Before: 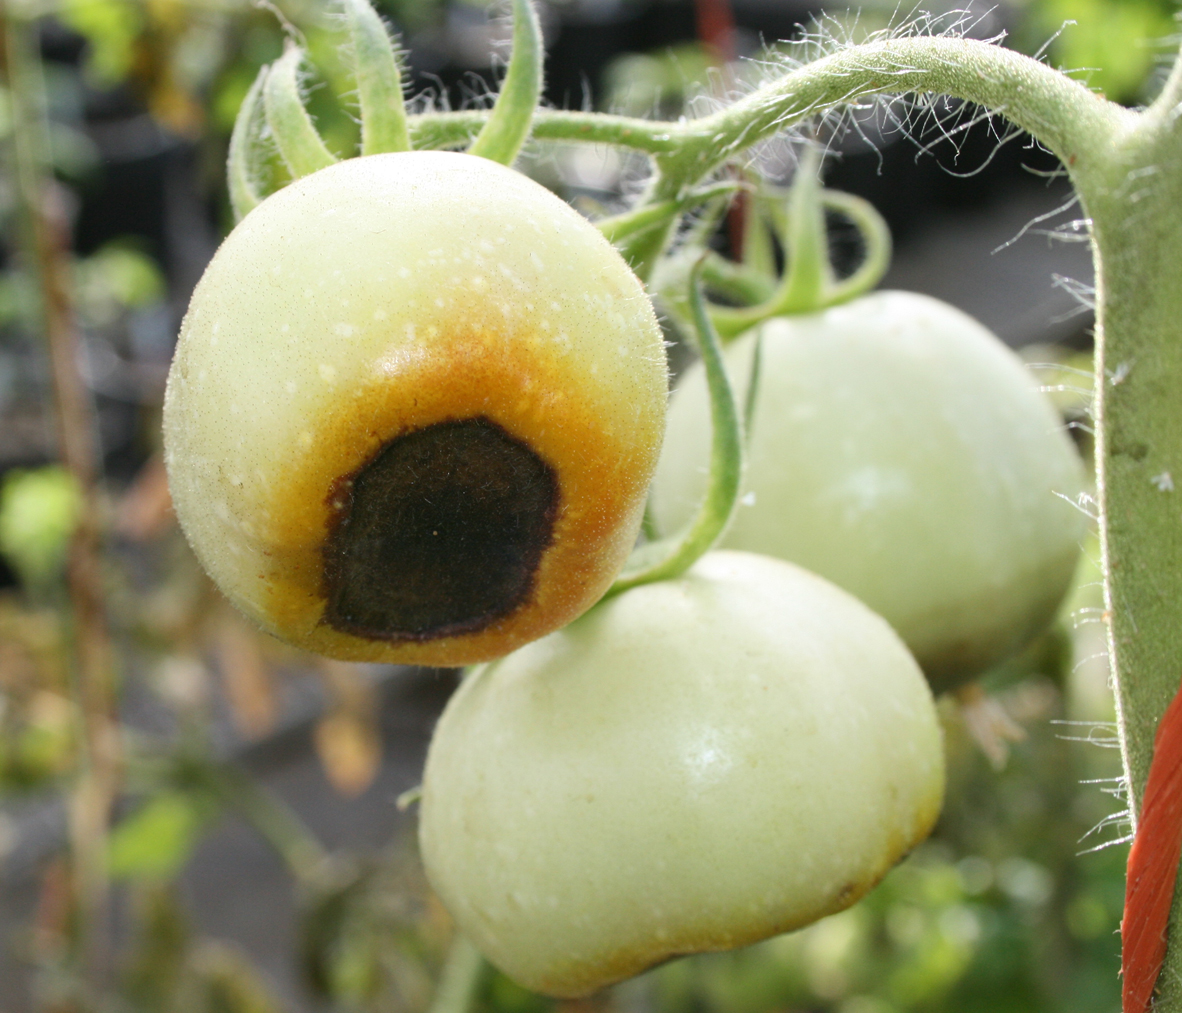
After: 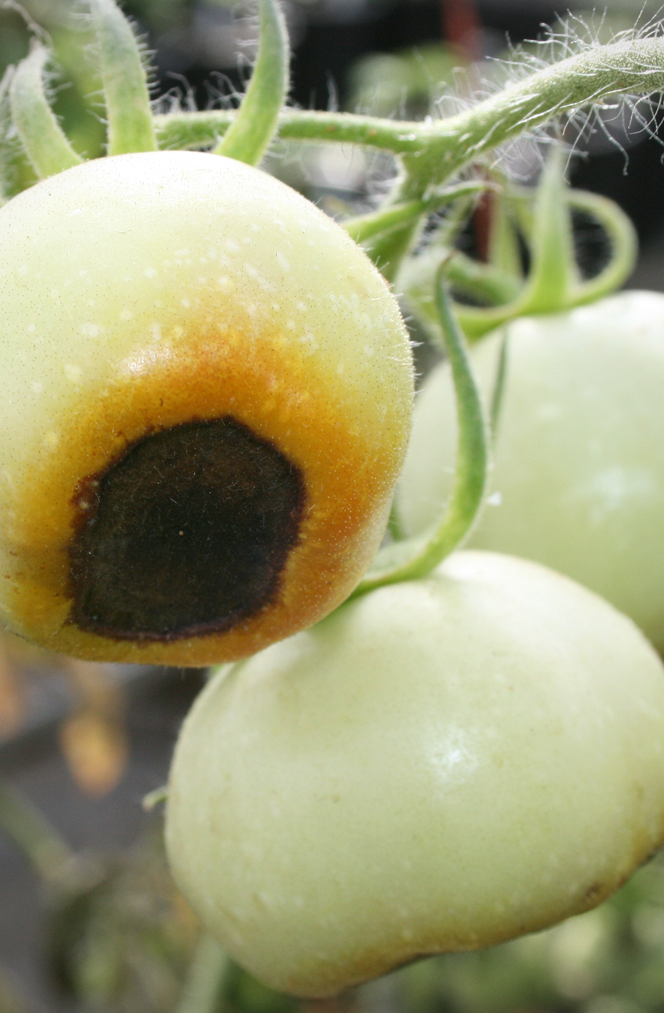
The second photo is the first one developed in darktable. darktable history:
vignetting: fall-off radius 45%, brightness -0.33
crop: left 21.496%, right 22.254%
